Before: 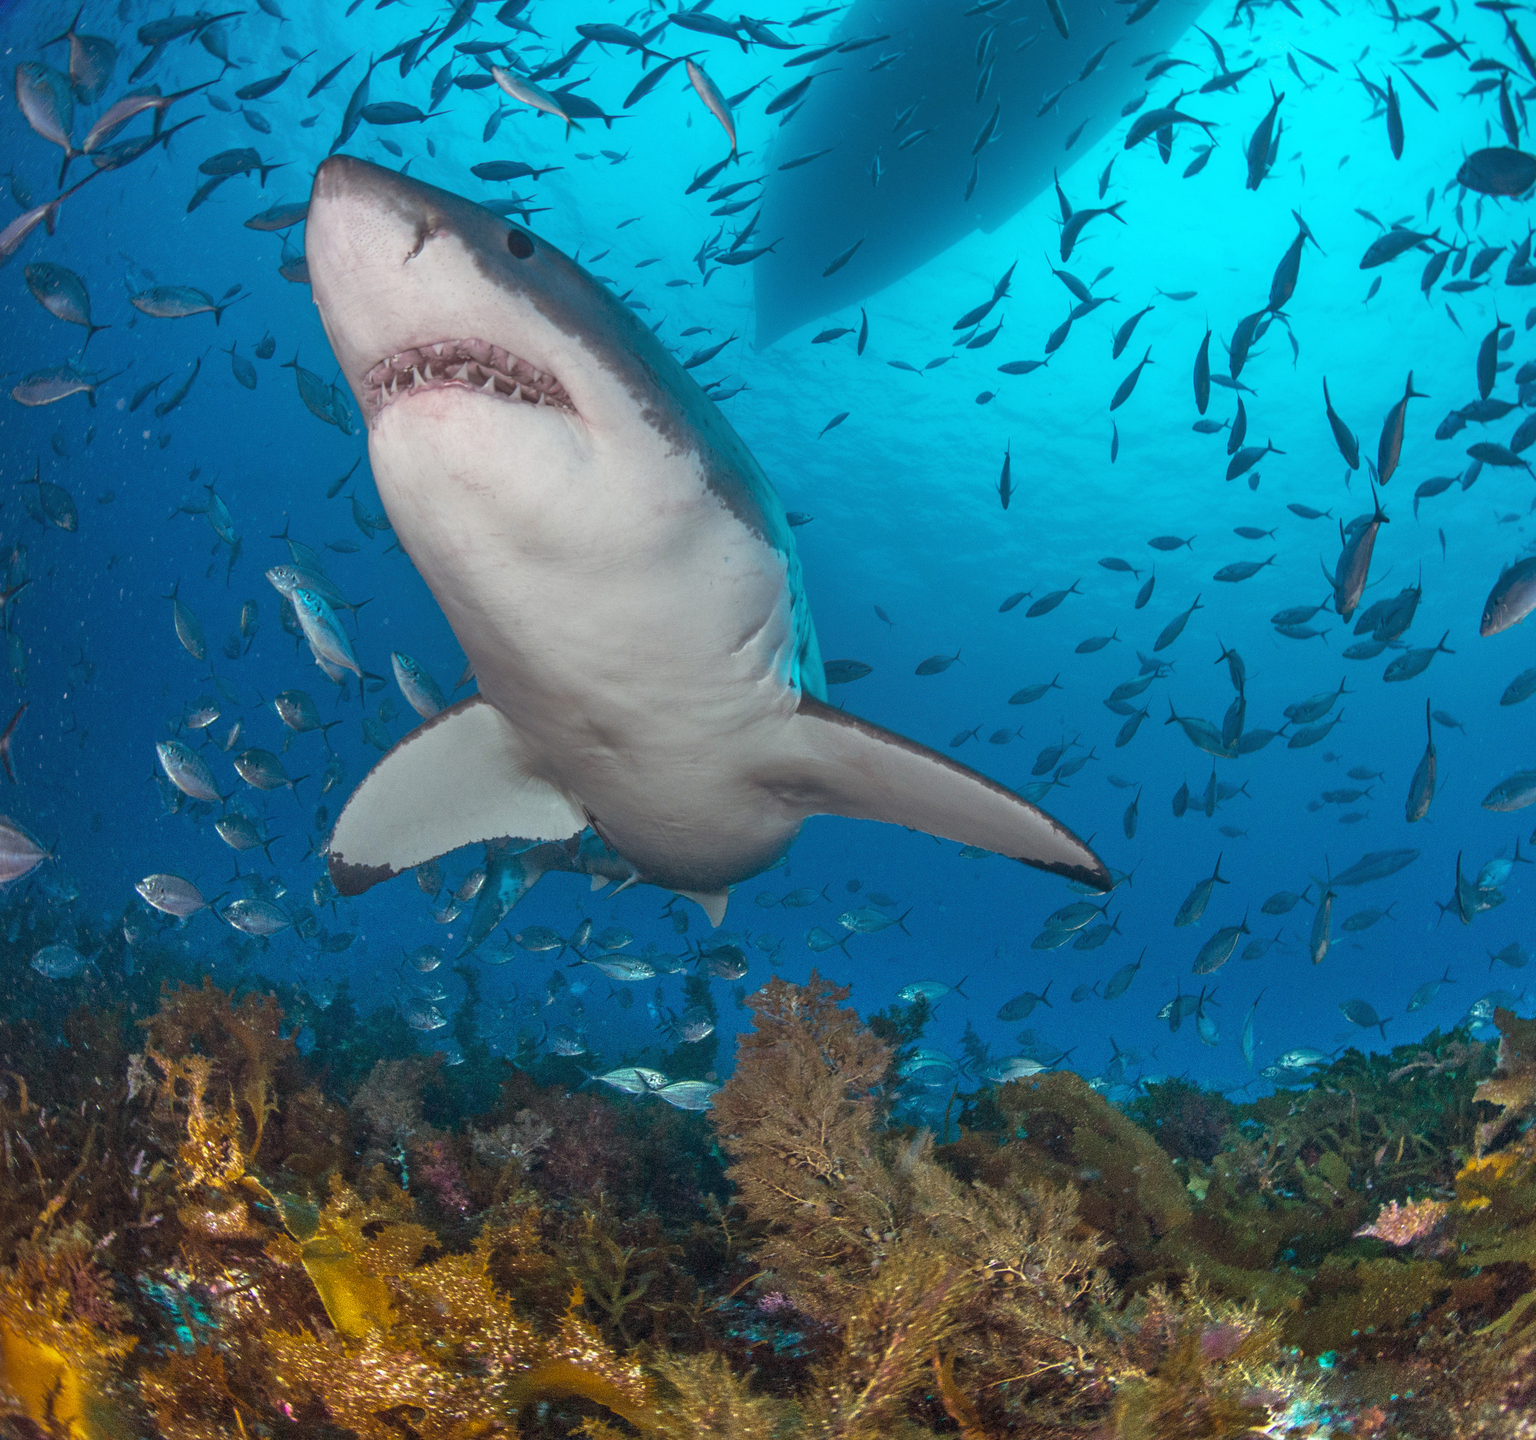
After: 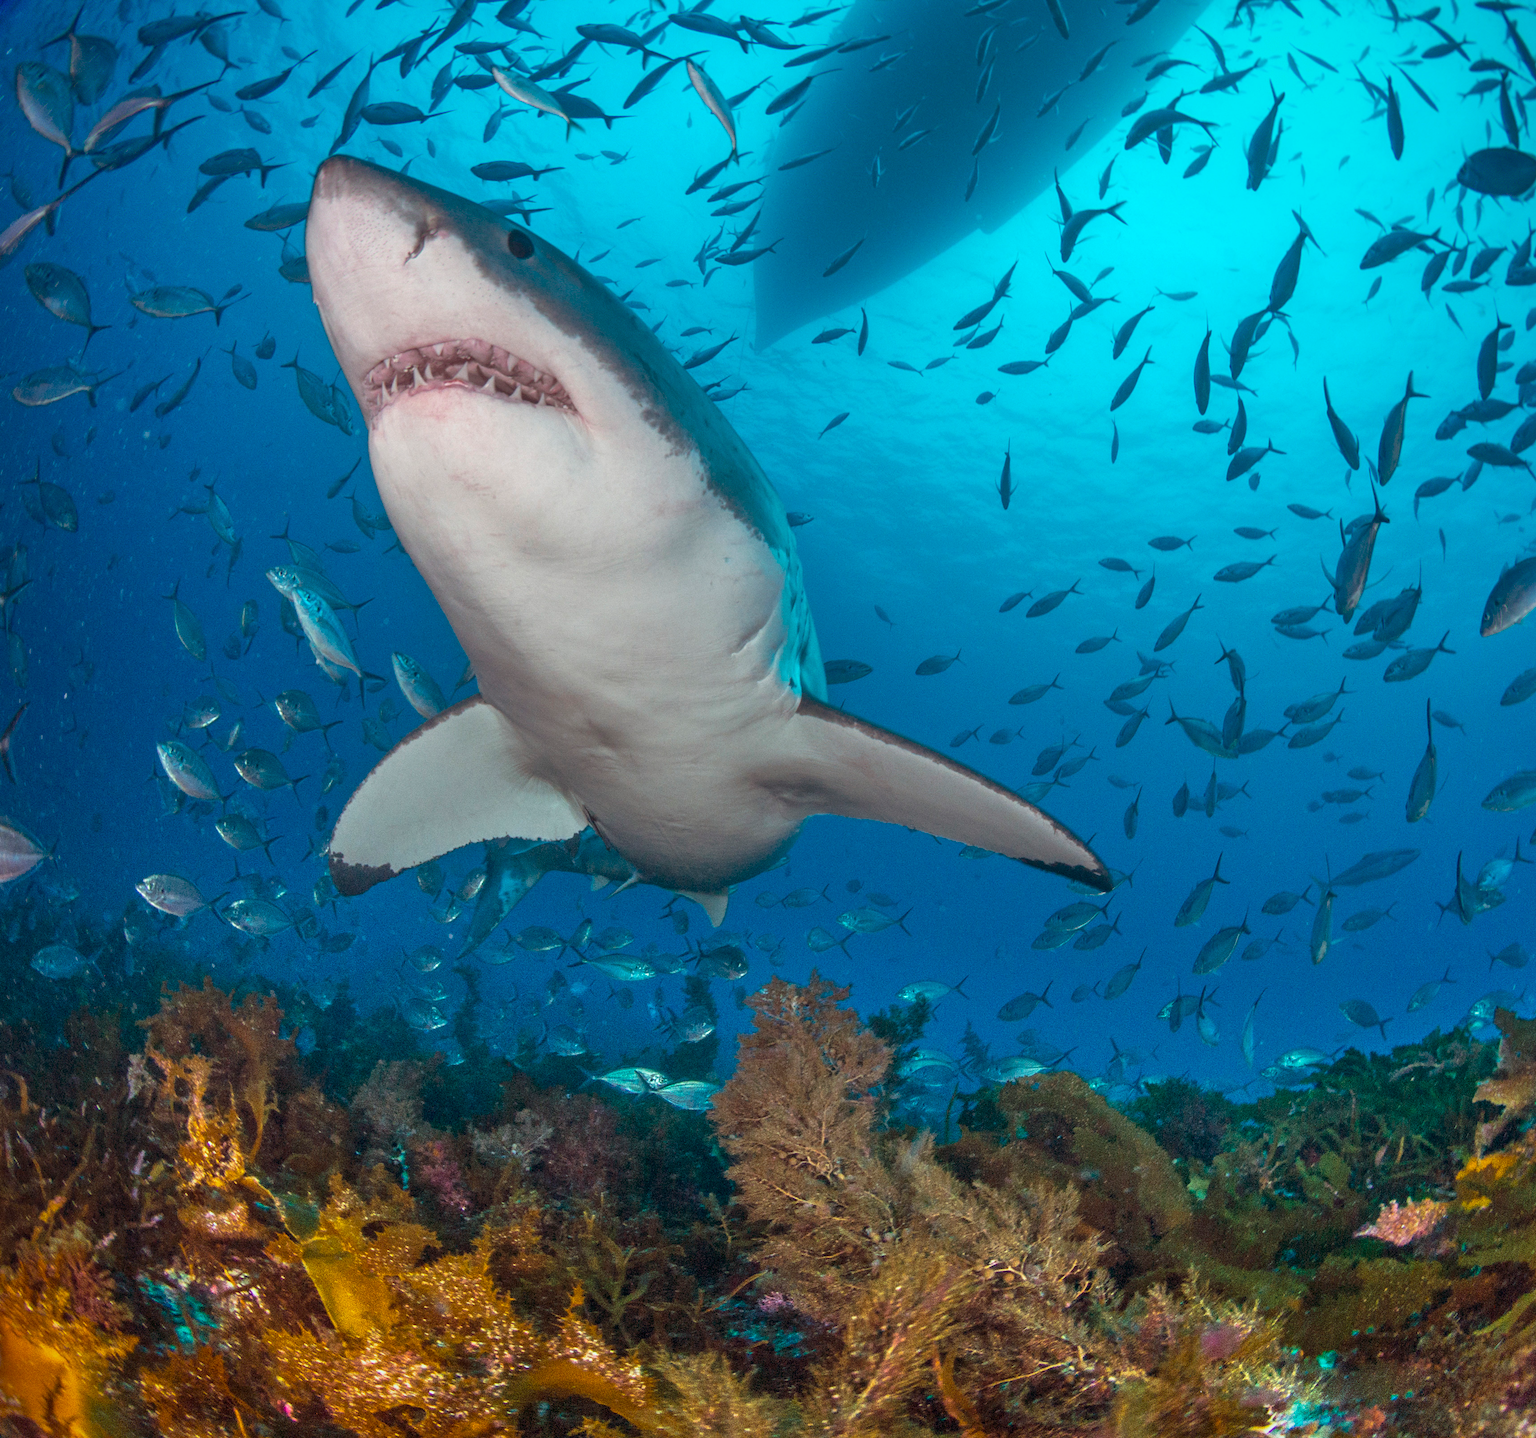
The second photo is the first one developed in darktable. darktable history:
vignetting: brightness -0.233, saturation 0.141
crop: bottom 0.071%
